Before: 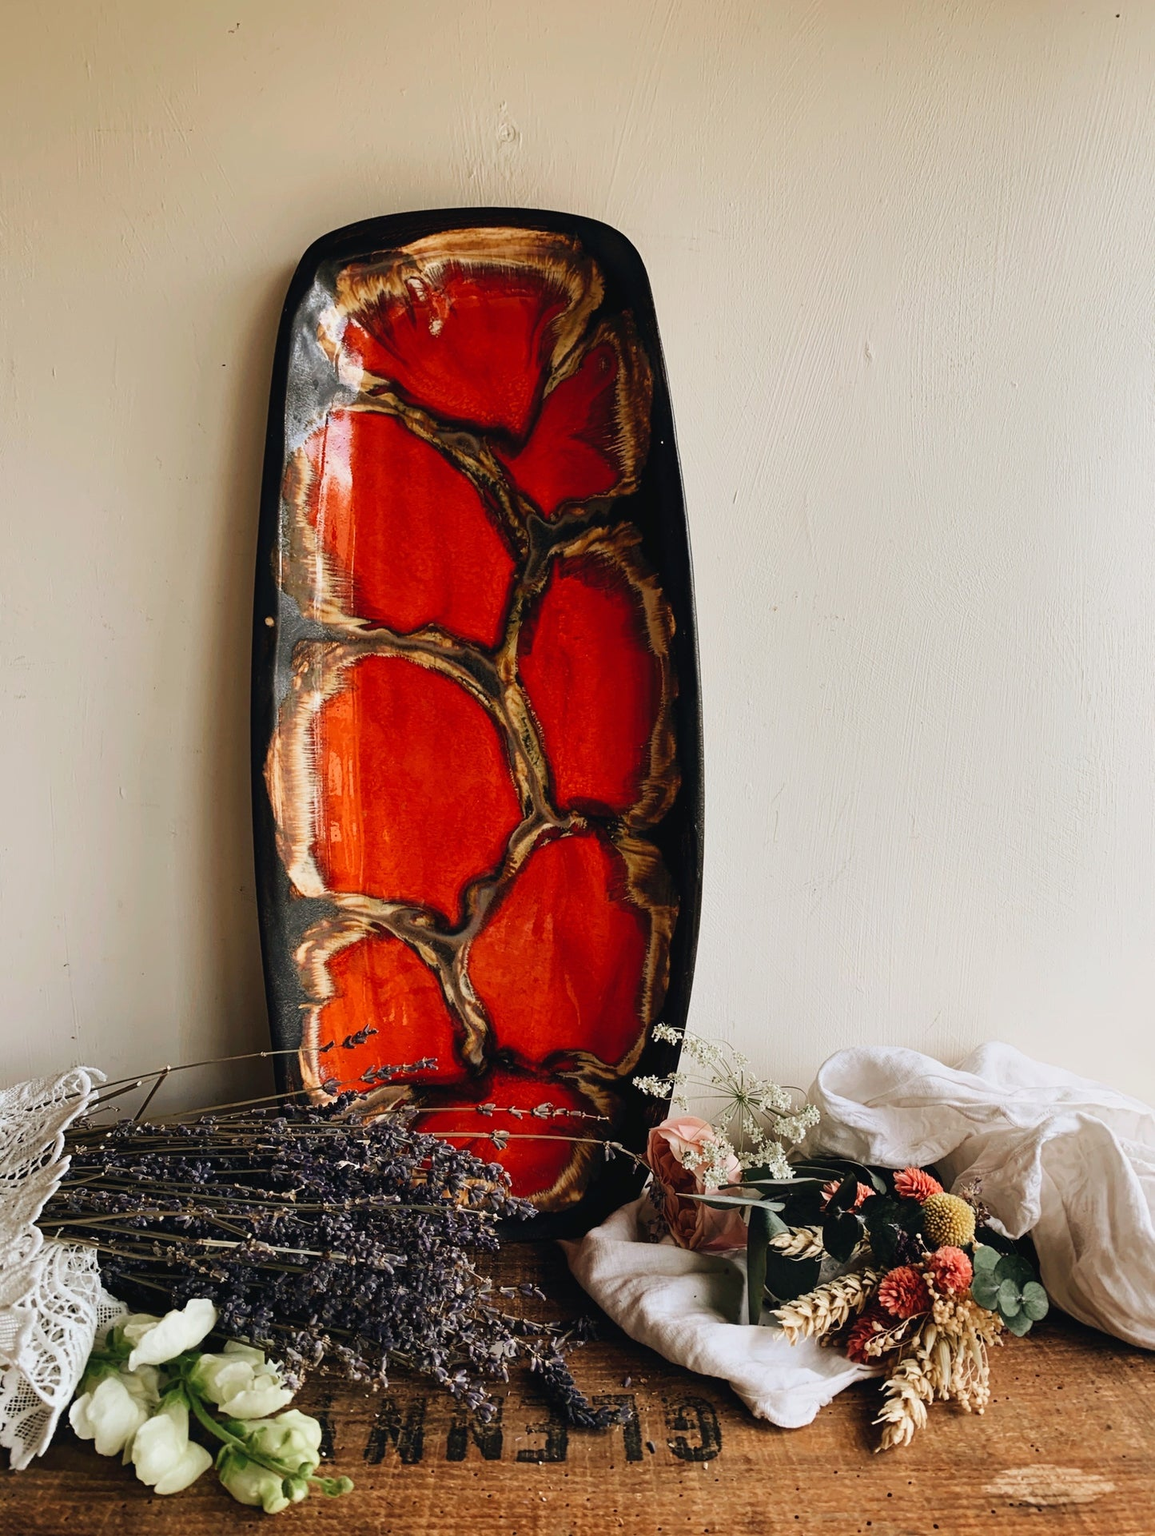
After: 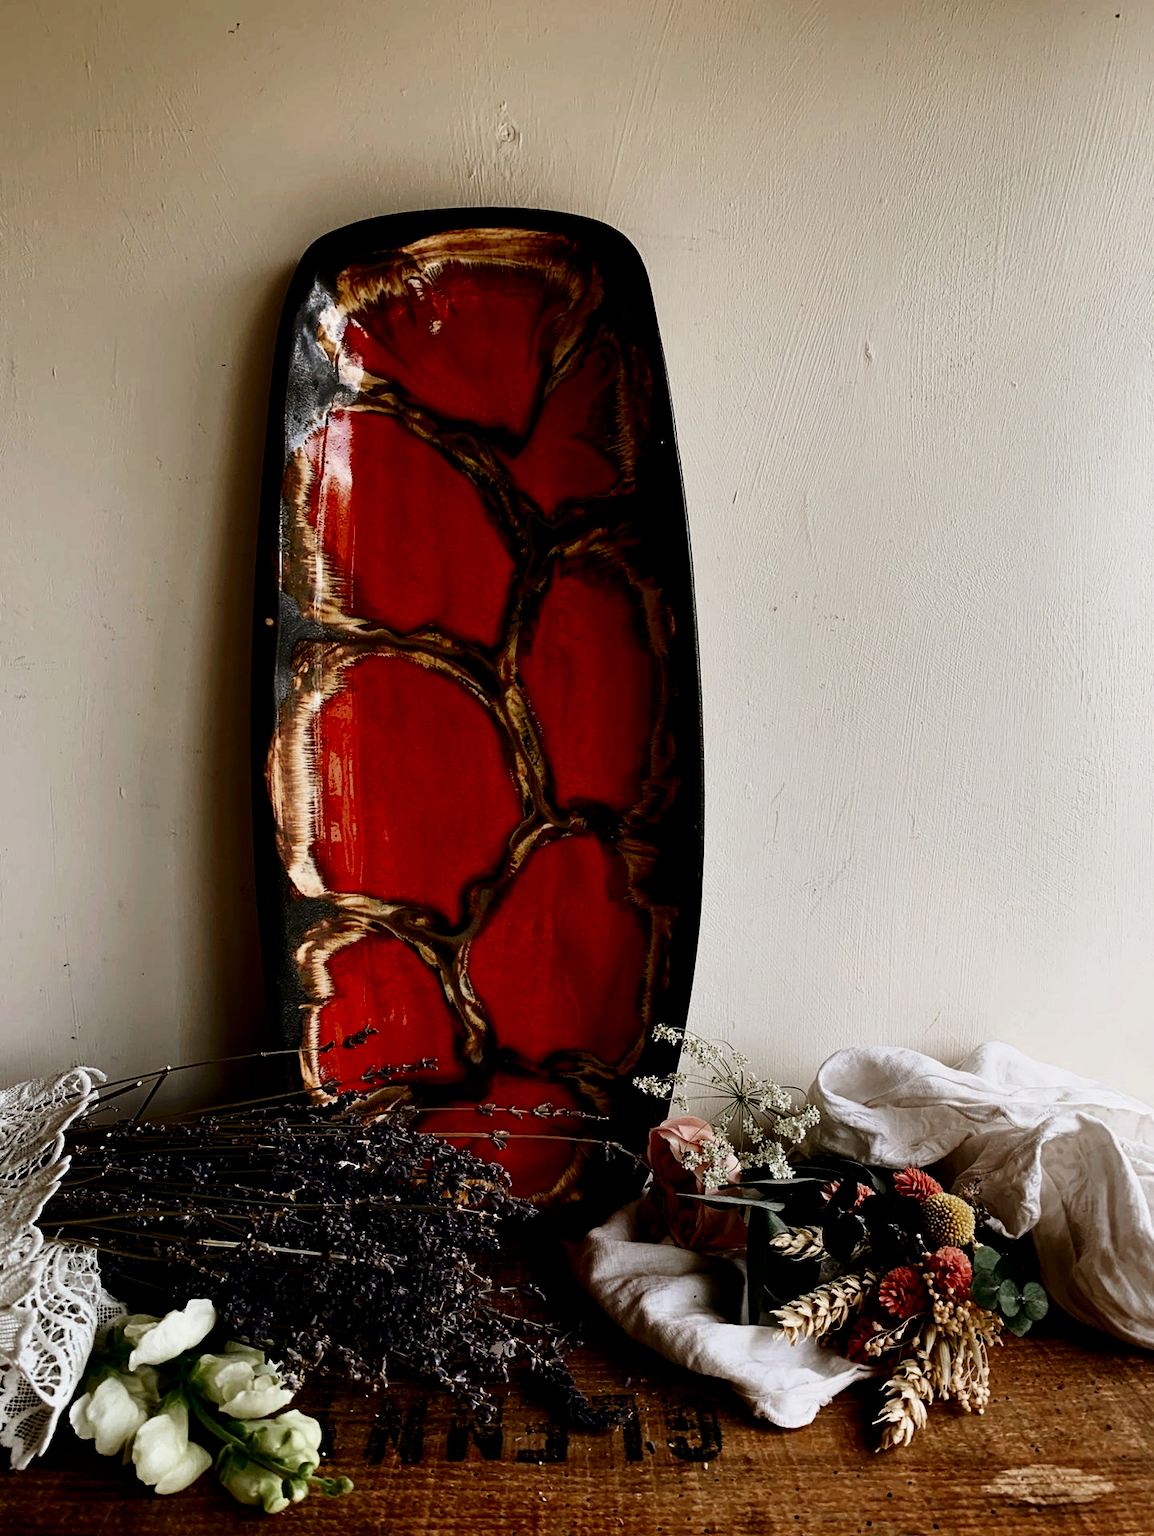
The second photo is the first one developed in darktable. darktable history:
filmic rgb: black relative exposure -8.69 EV, white relative exposure 2.71 EV, target black luminance 0%, hardness 6.27, latitude 77.19%, contrast 1.327, shadows ↔ highlights balance -0.352%
contrast brightness saturation: brightness -0.507
